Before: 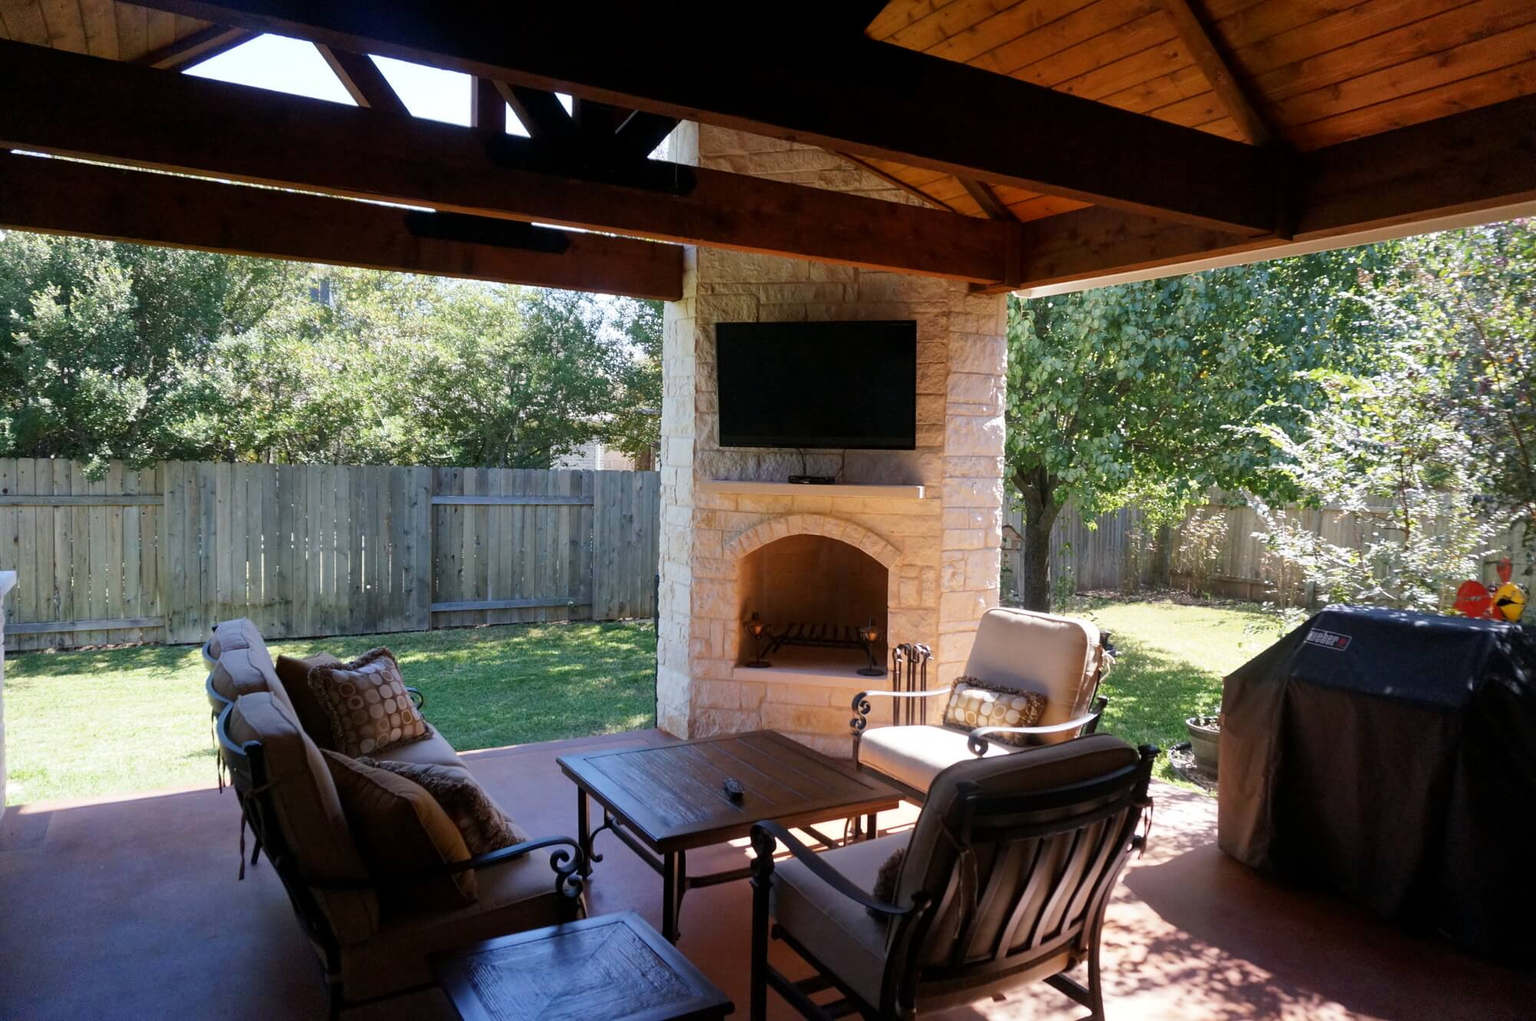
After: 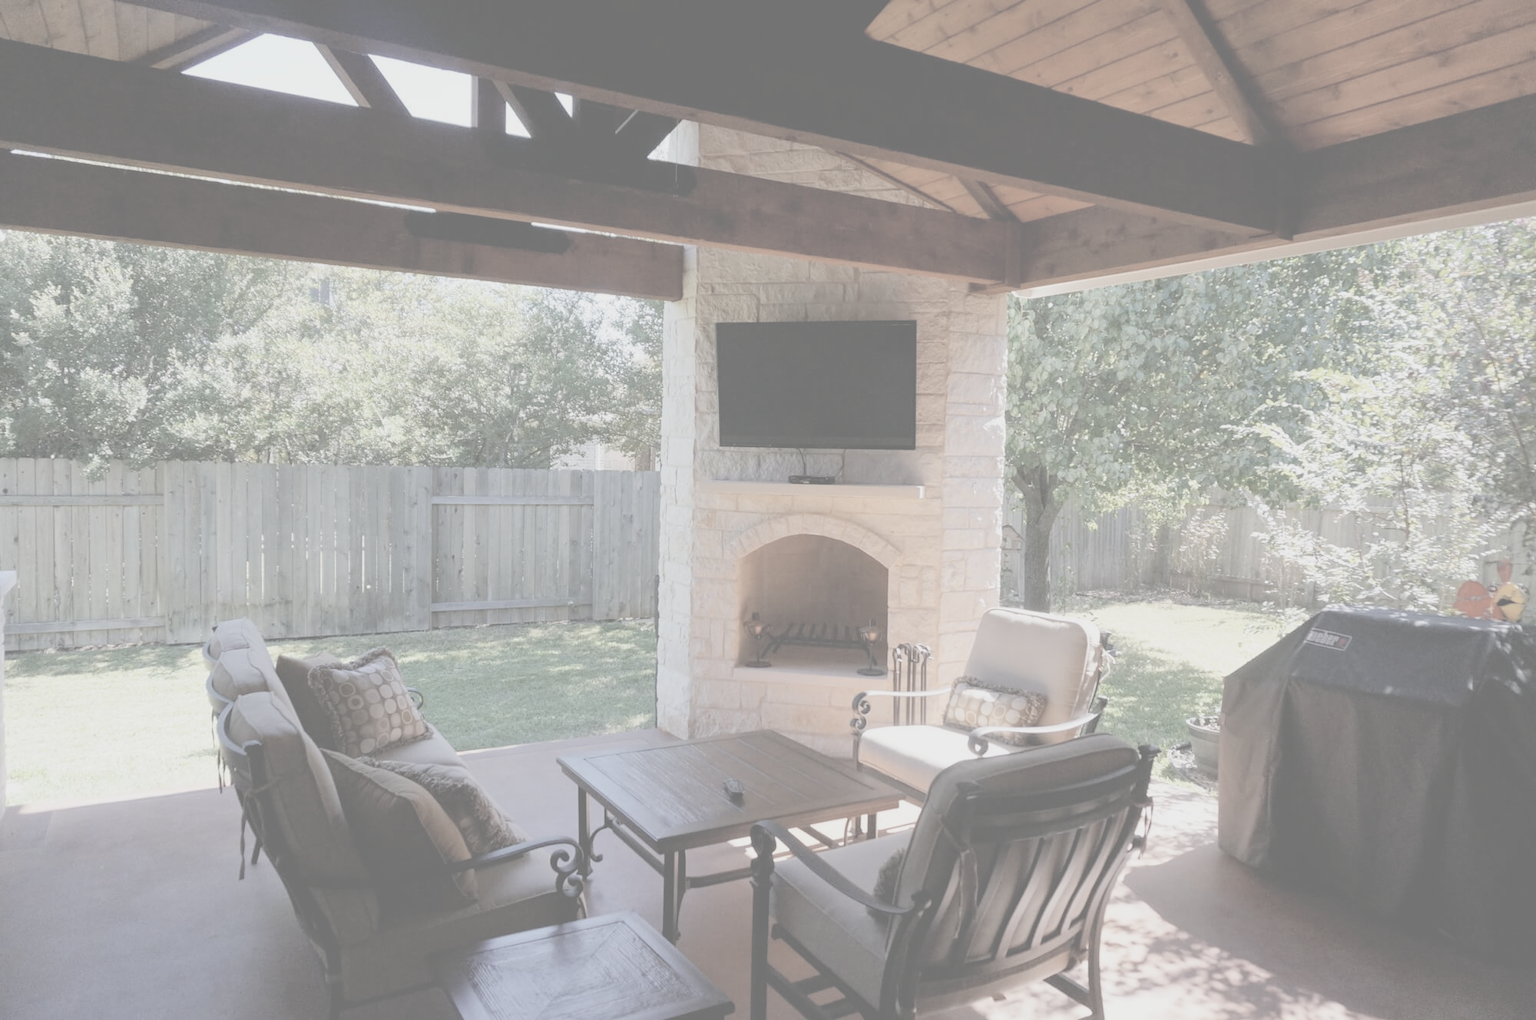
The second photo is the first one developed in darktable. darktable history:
contrast brightness saturation: contrast -0.329, brightness 0.743, saturation -0.774
